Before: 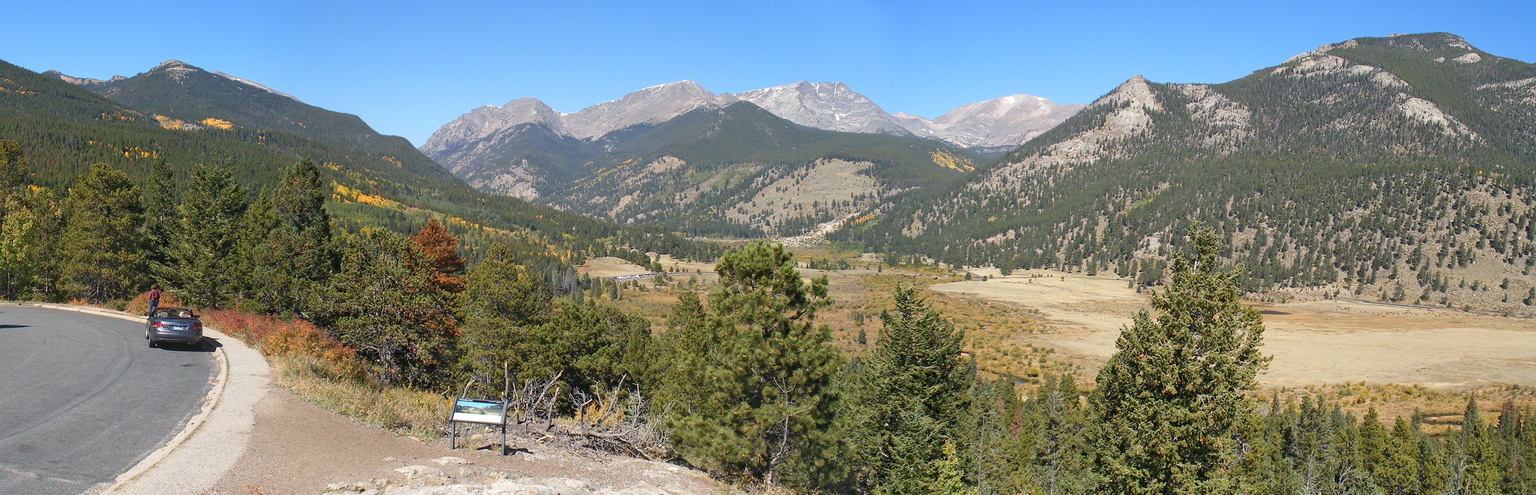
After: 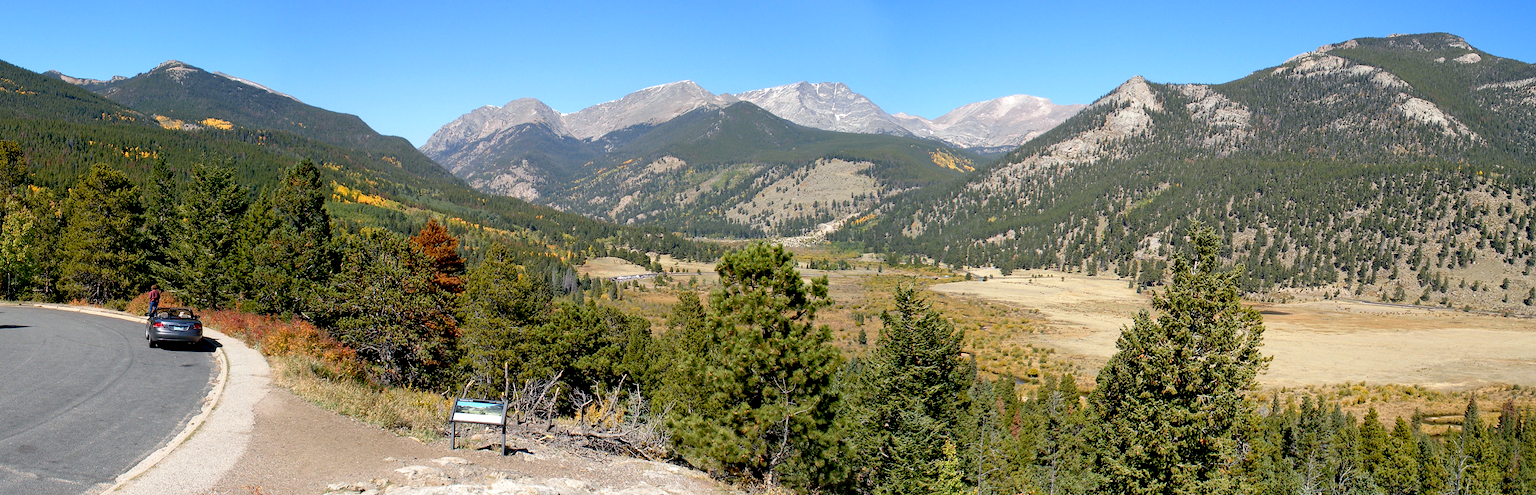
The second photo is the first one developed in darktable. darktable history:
exposure: black level correction 0.026, exposure 0.185 EV, compensate highlight preservation false
